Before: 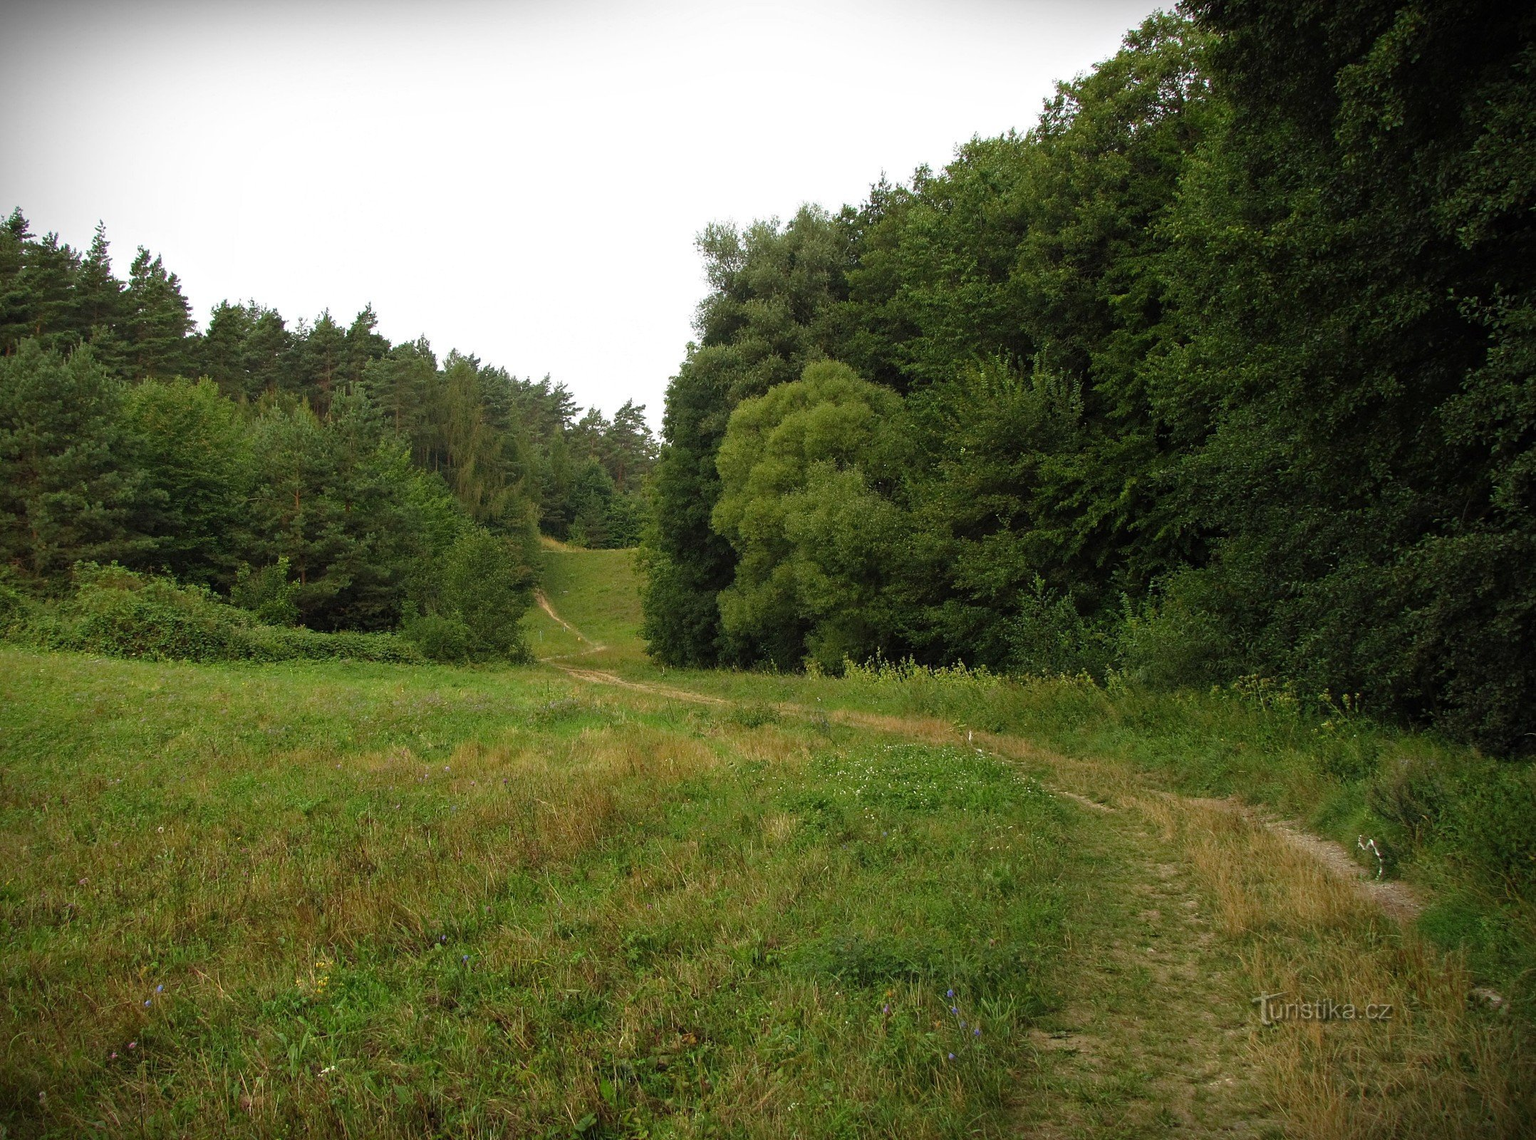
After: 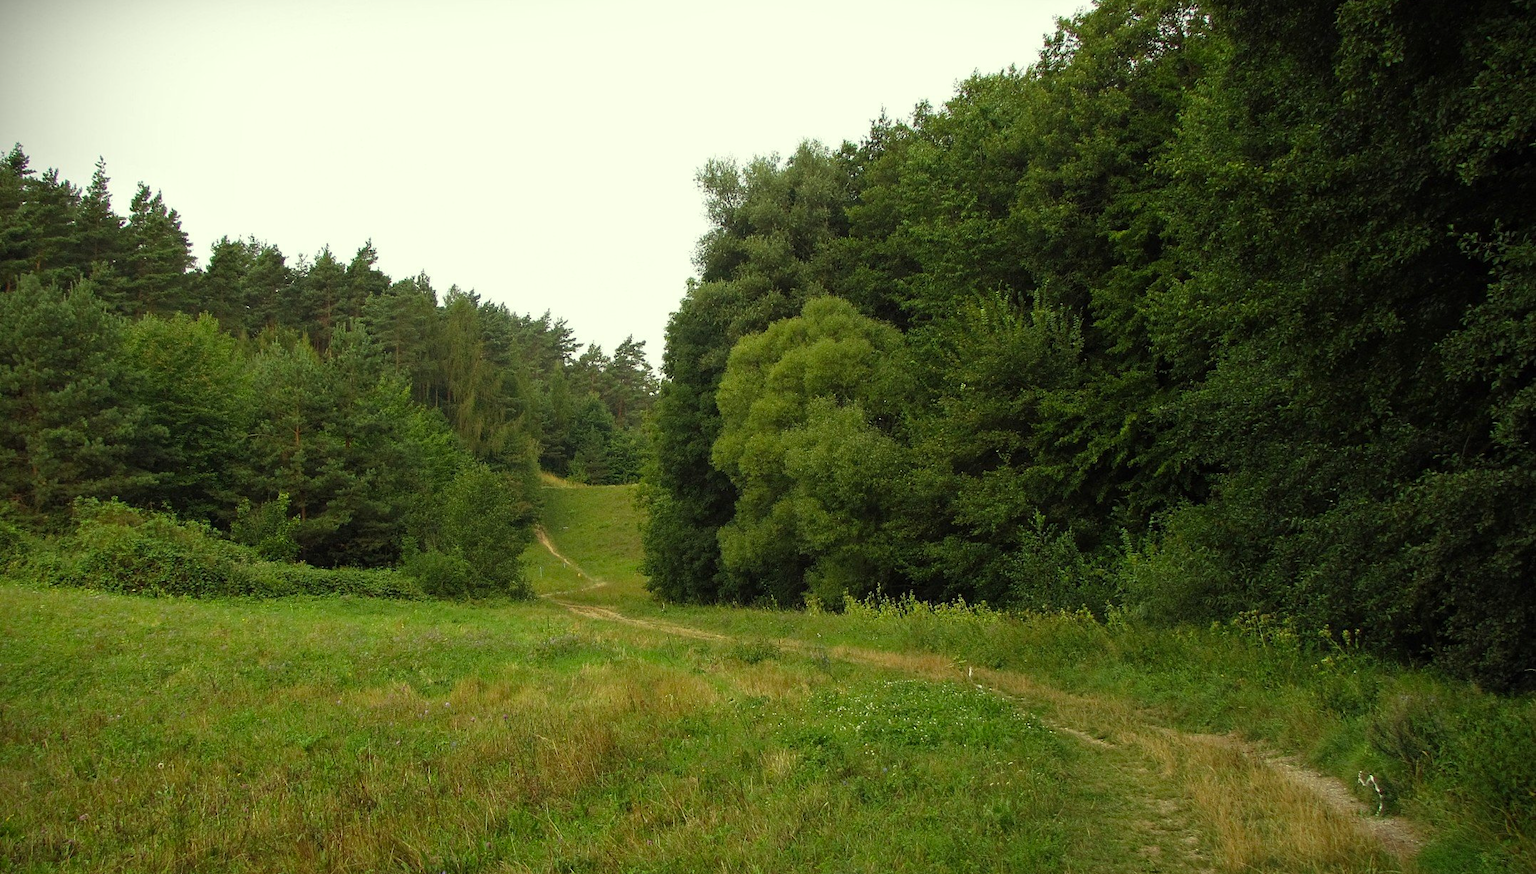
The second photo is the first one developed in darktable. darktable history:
crop: top 5.667%, bottom 17.637%
color correction: highlights a* -5.94, highlights b* 11.19
